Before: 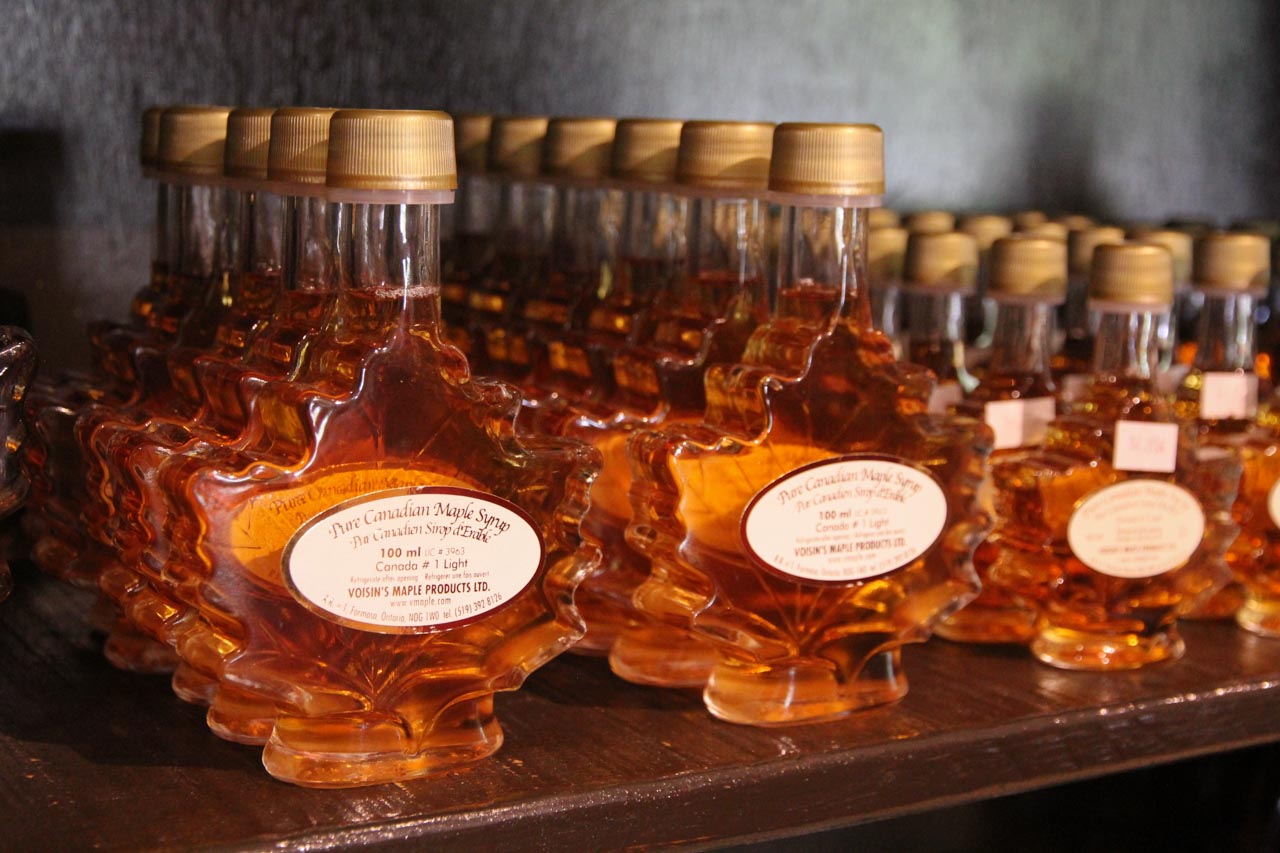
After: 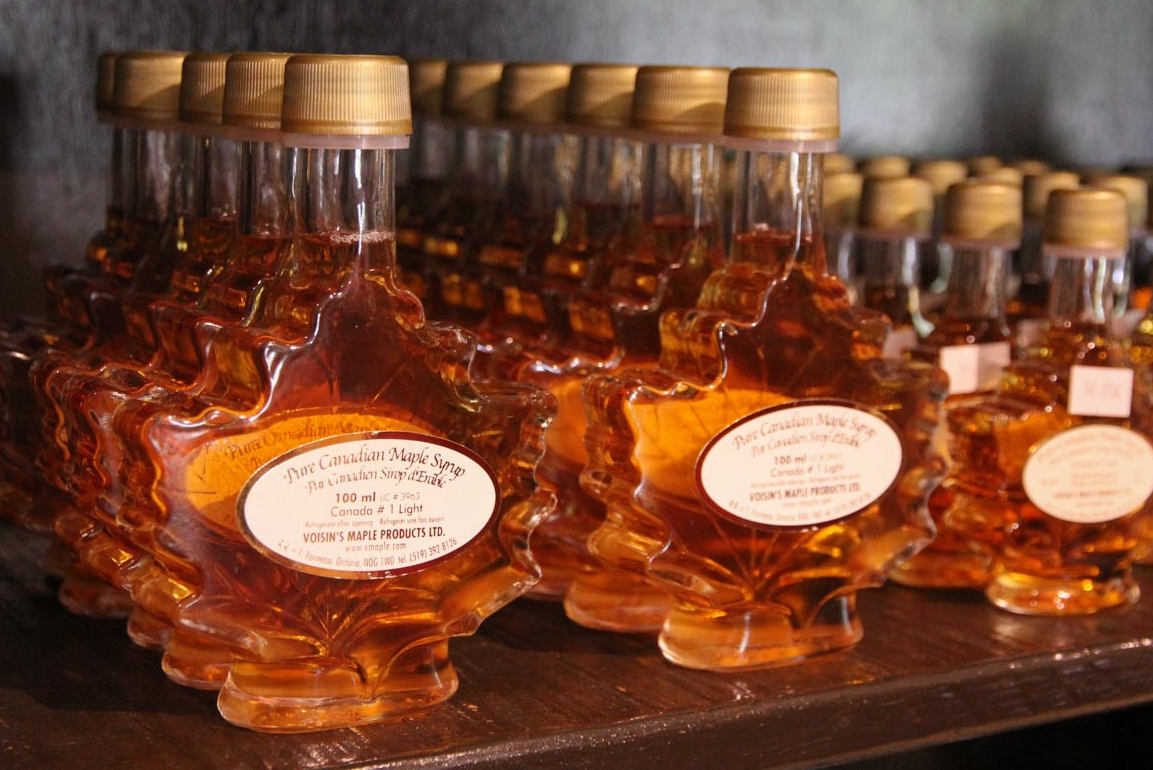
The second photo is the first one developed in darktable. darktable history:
crop: left 3.579%, top 6.505%, right 6.267%, bottom 3.19%
